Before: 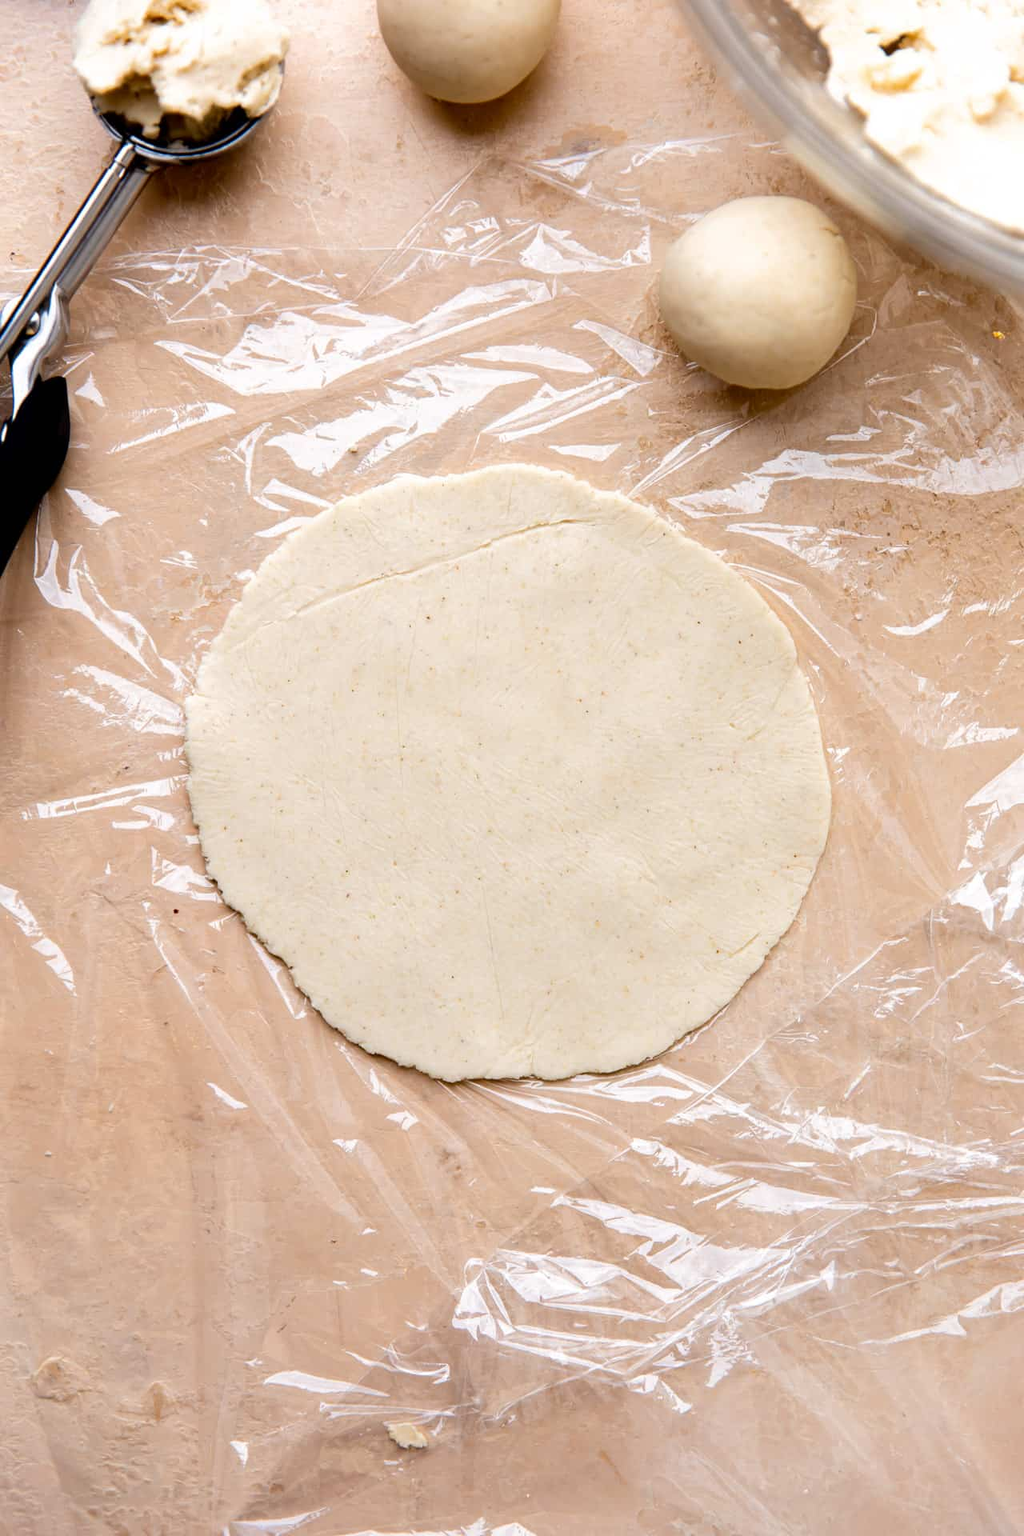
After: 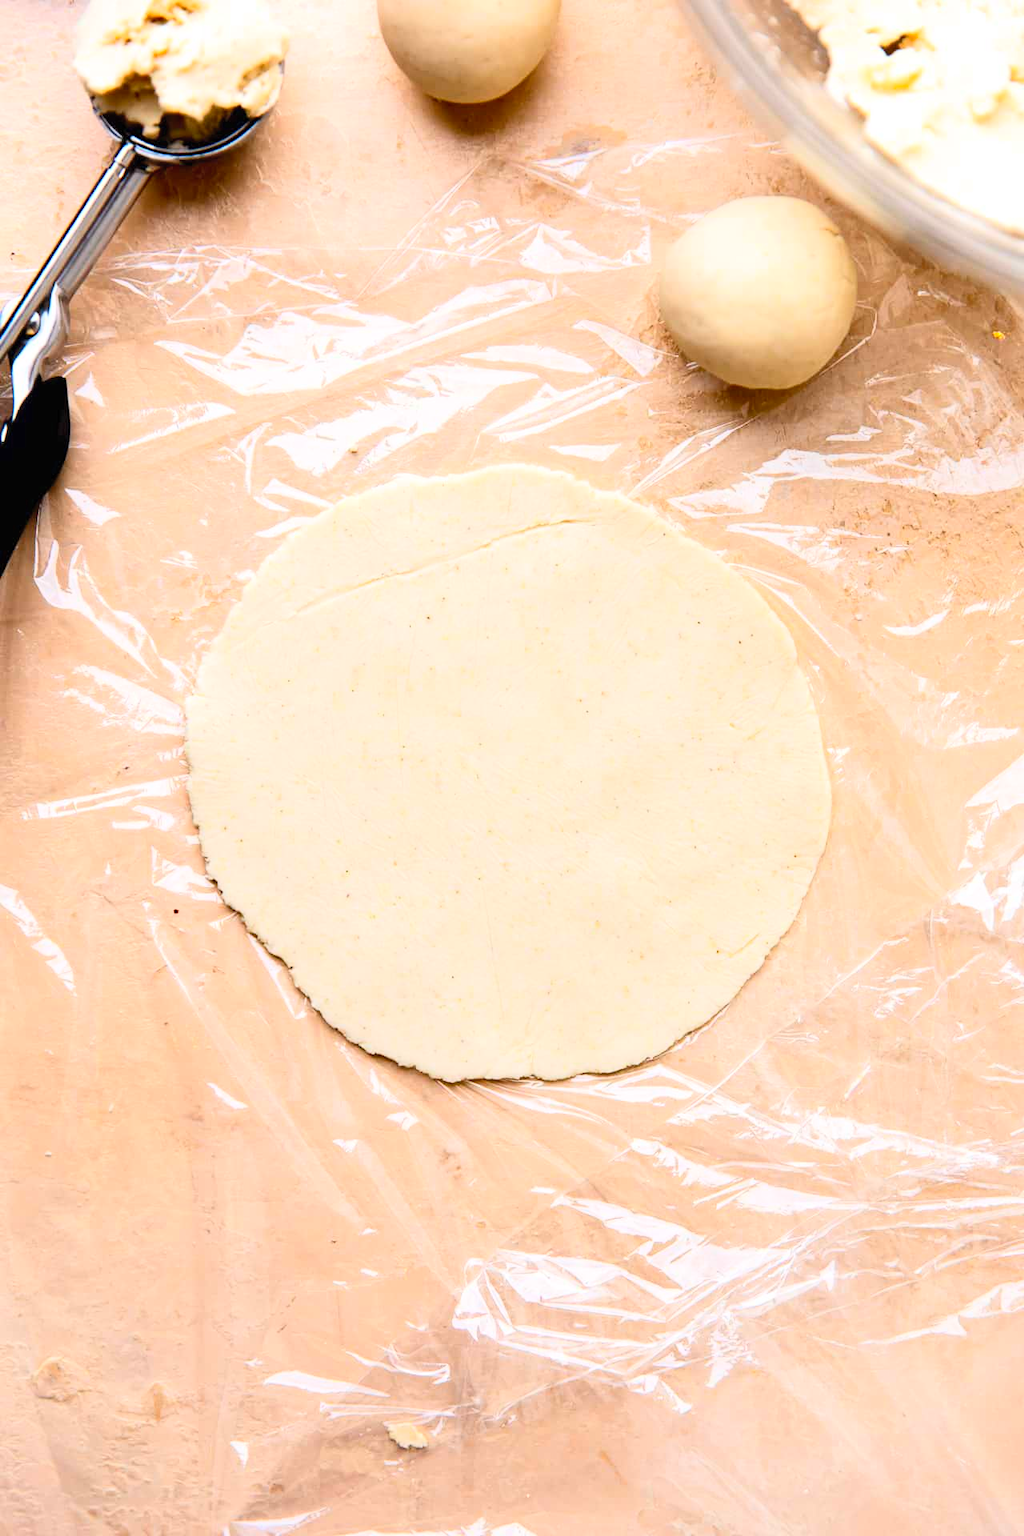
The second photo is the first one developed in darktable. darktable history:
contrast brightness saturation: contrast 0.244, brightness 0.252, saturation 0.376
